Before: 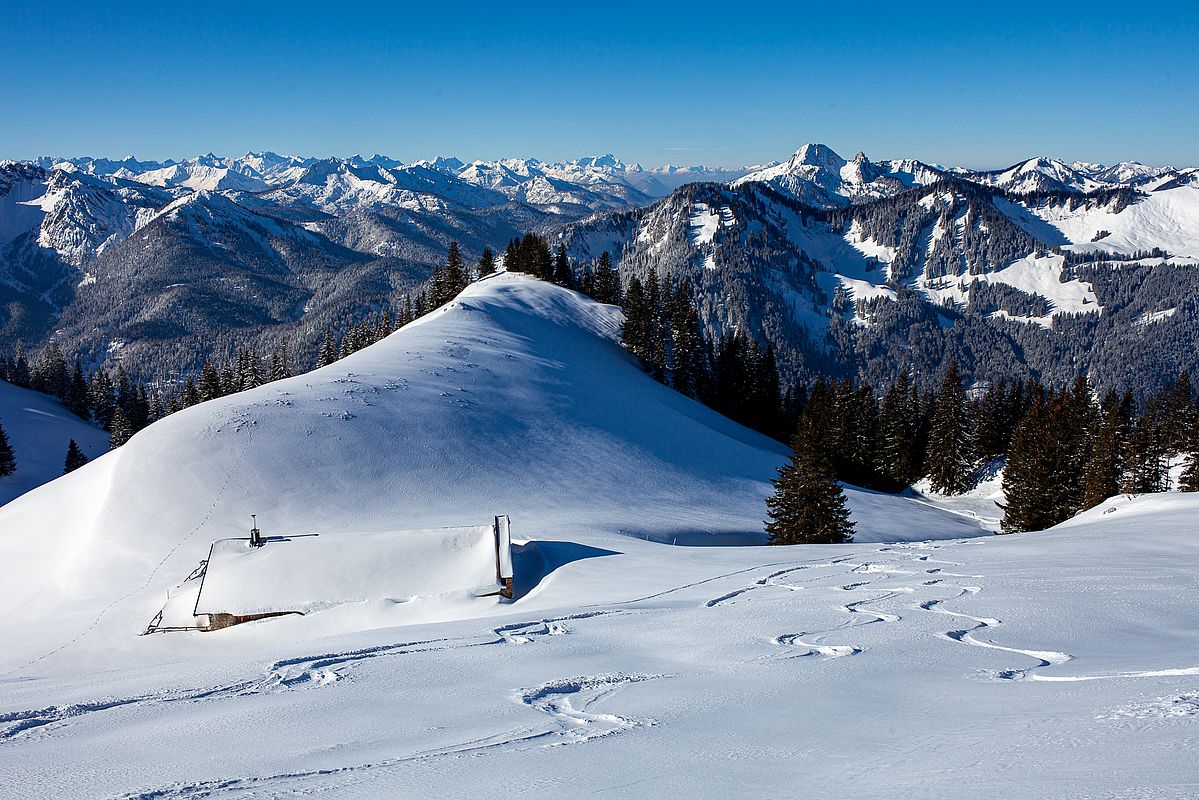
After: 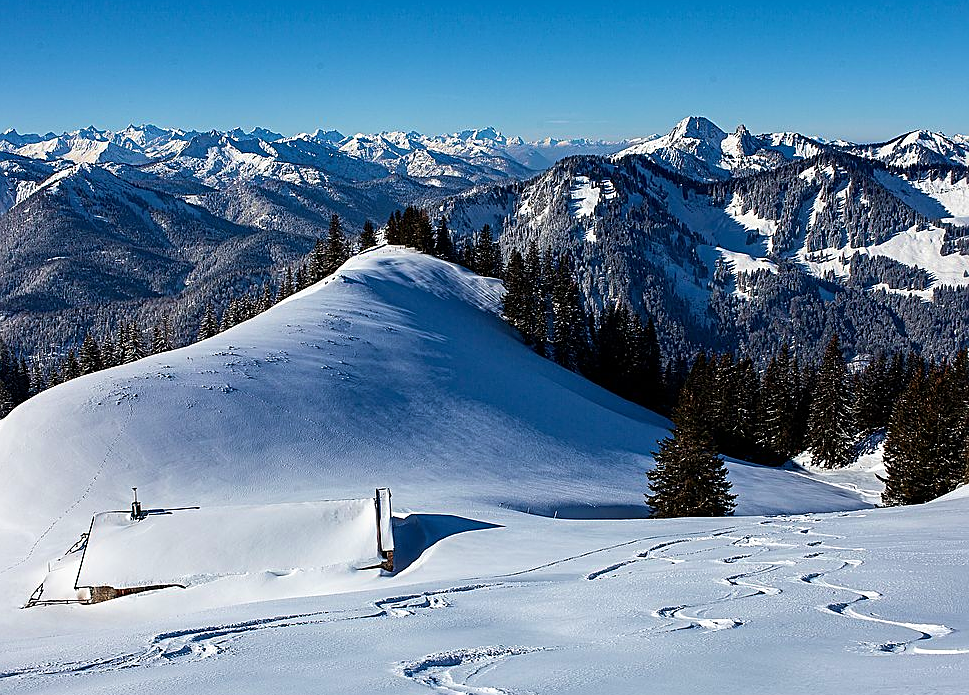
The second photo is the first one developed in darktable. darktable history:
crop: left 9.929%, top 3.475%, right 9.188%, bottom 9.529%
sharpen: on, module defaults
velvia: on, module defaults
